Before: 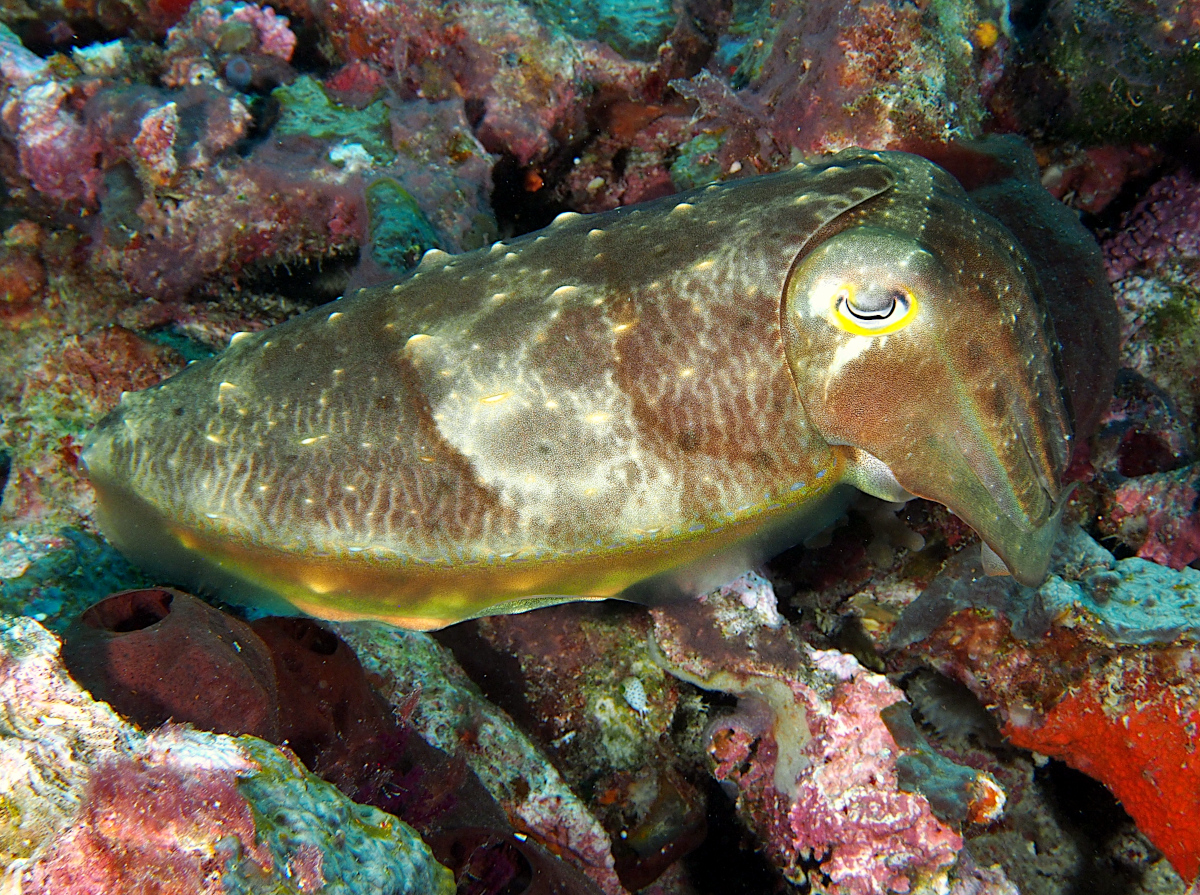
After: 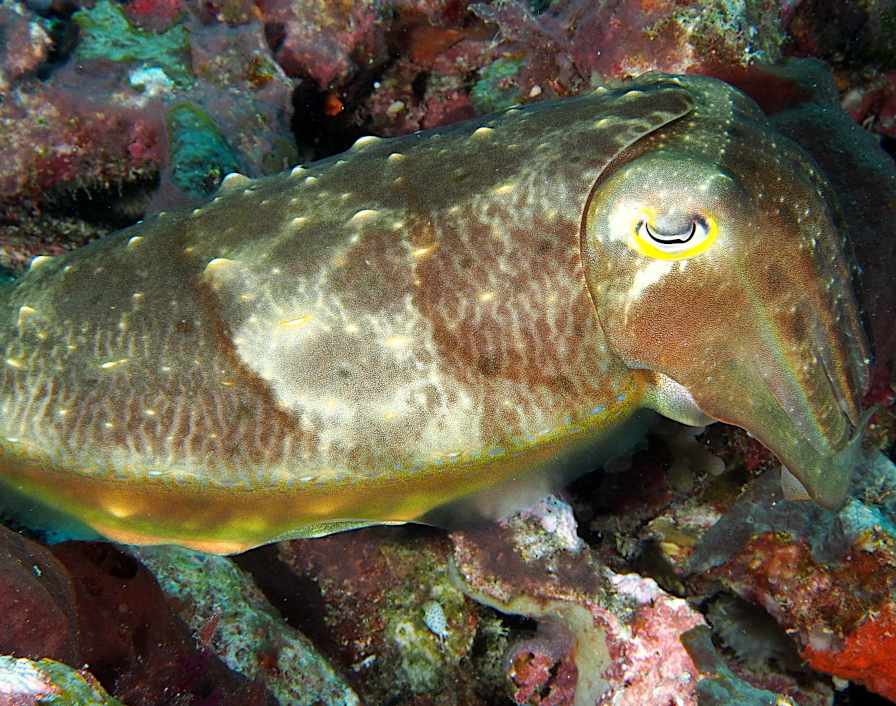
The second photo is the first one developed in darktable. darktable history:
crop: left 16.718%, top 8.521%, right 8.571%, bottom 12.549%
